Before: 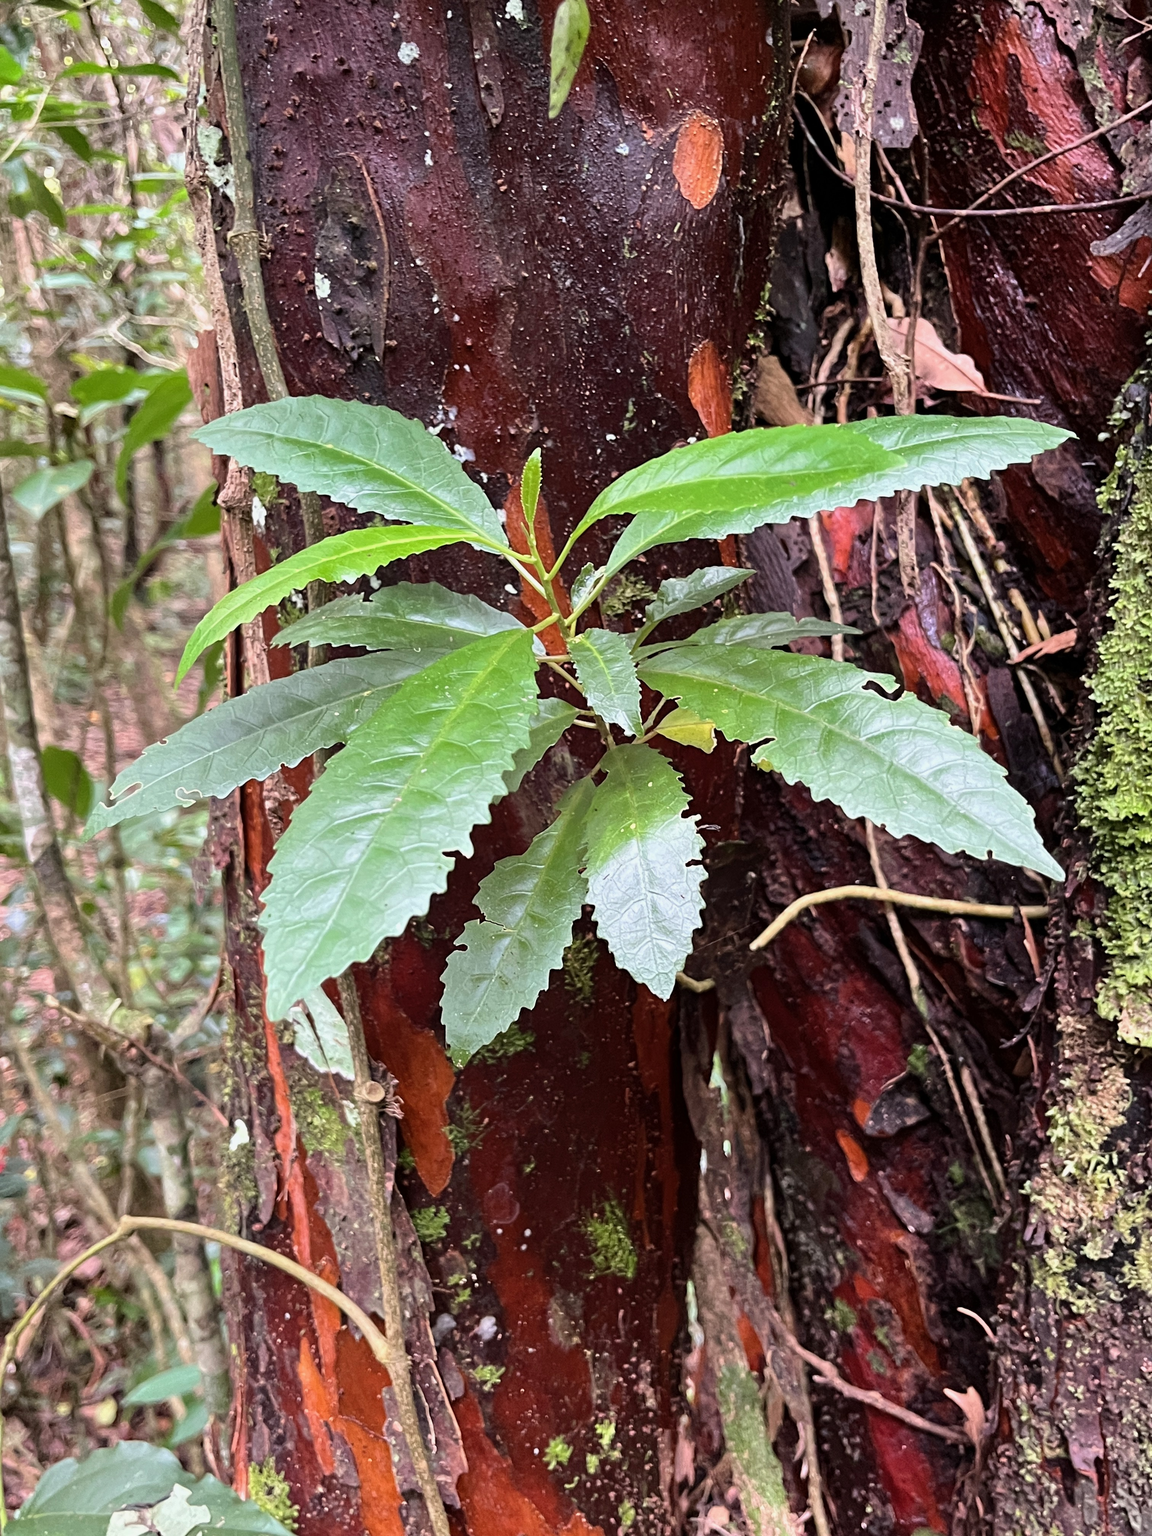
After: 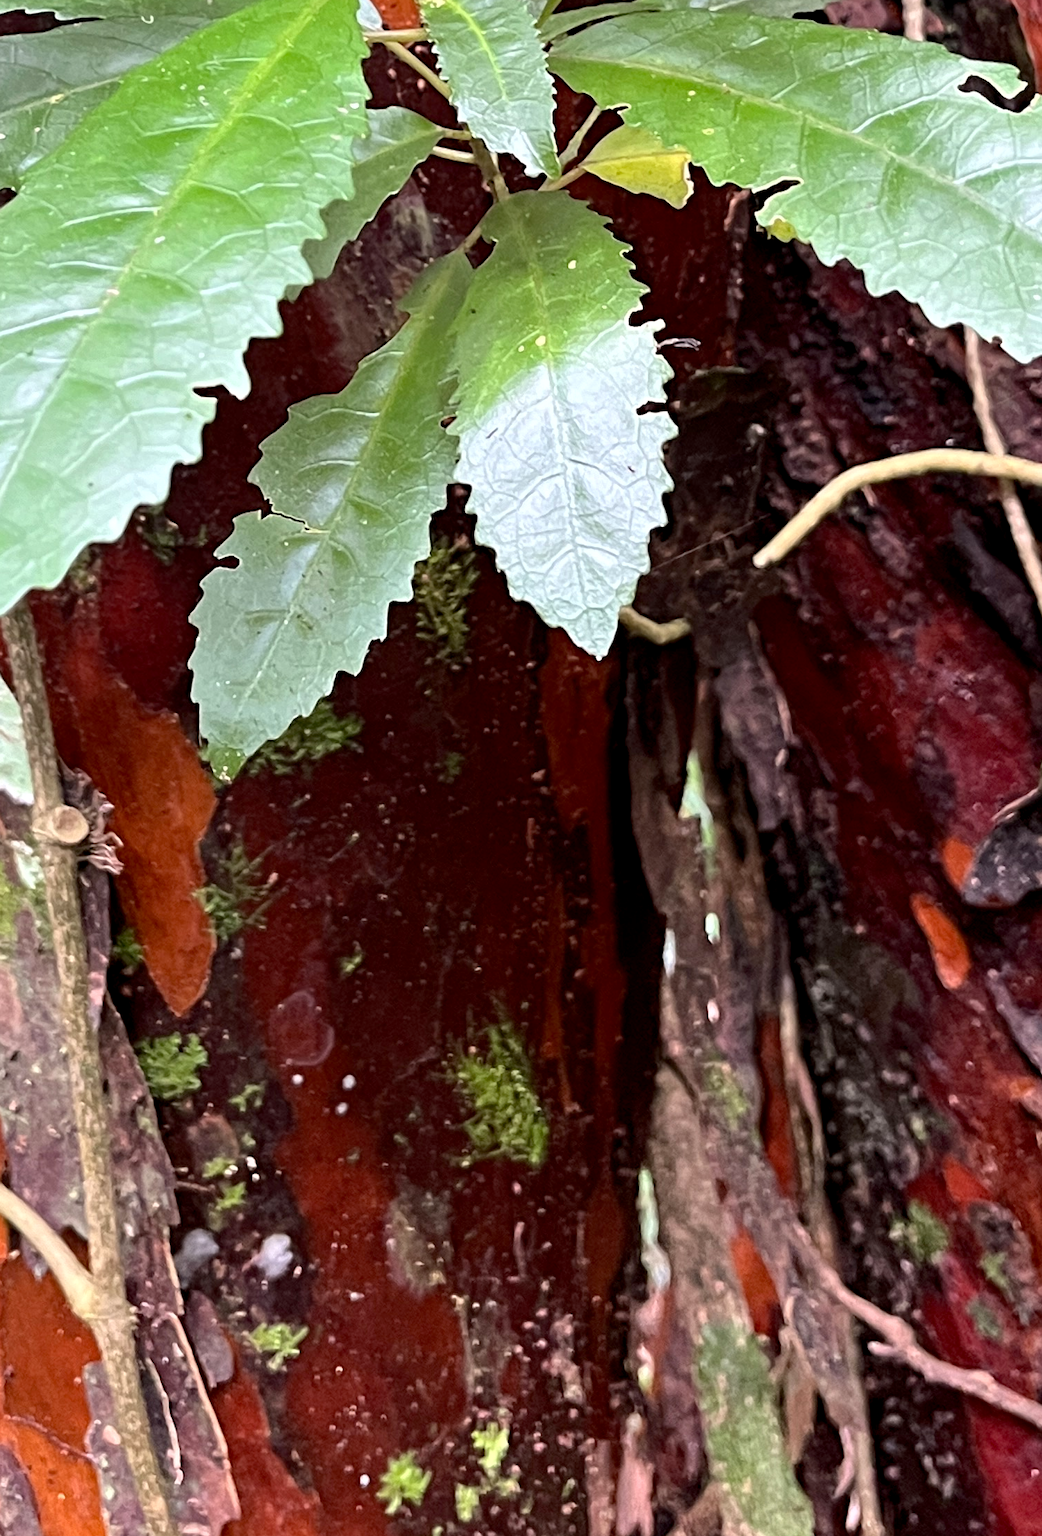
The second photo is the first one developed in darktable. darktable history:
crop: left 29.228%, top 41.63%, right 21.08%, bottom 3.499%
exposure: exposure 0.188 EV, compensate exposure bias true, compensate highlight preservation false
